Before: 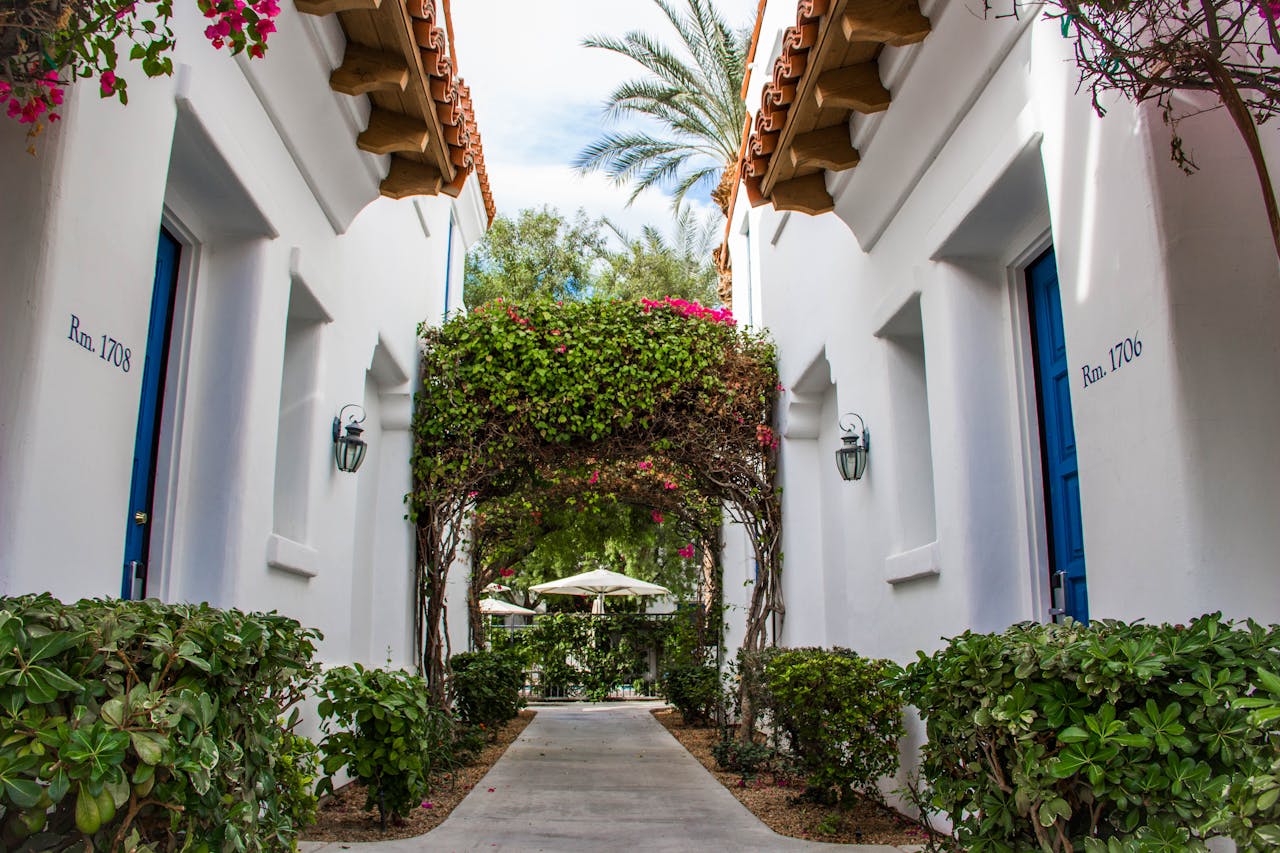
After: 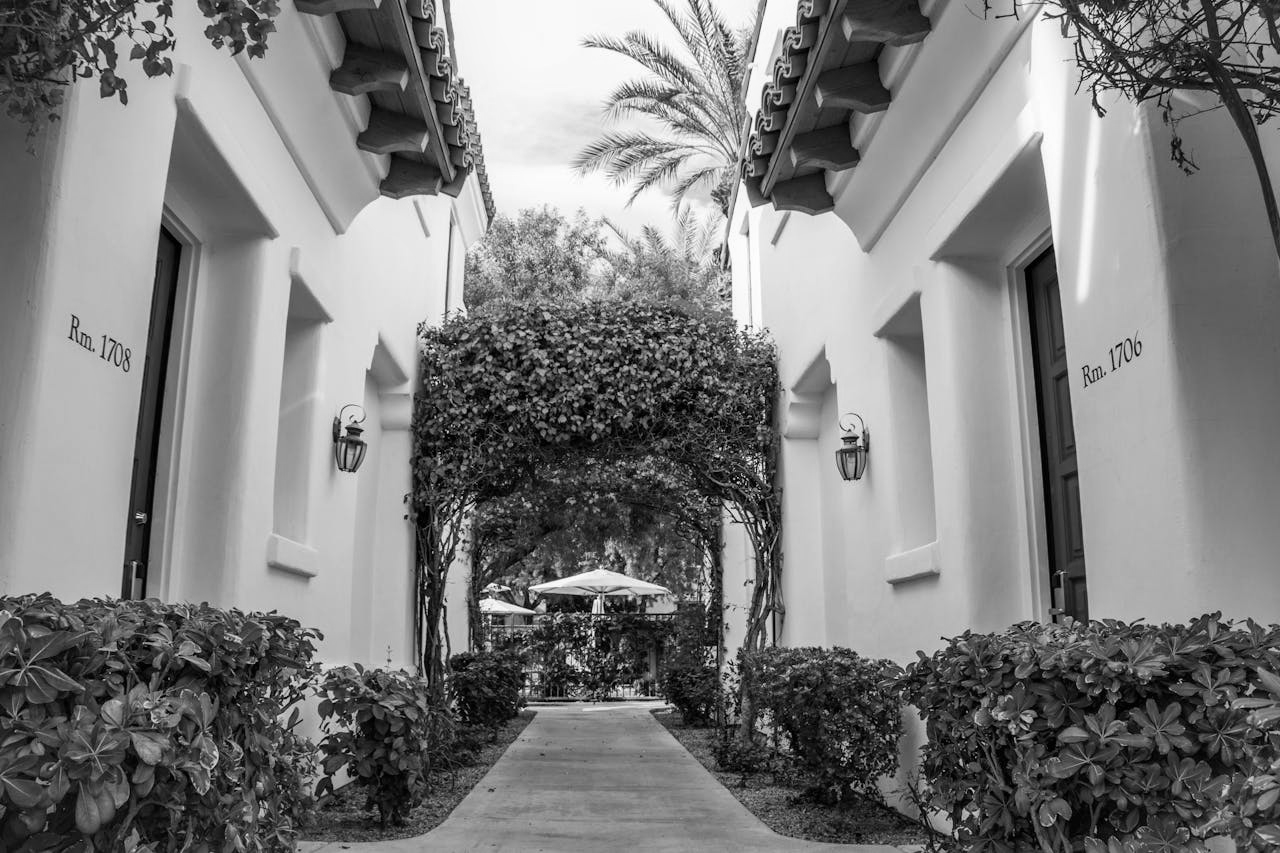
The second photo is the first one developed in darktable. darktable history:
color correction: saturation 1.34
monochrome: a -4.13, b 5.16, size 1
